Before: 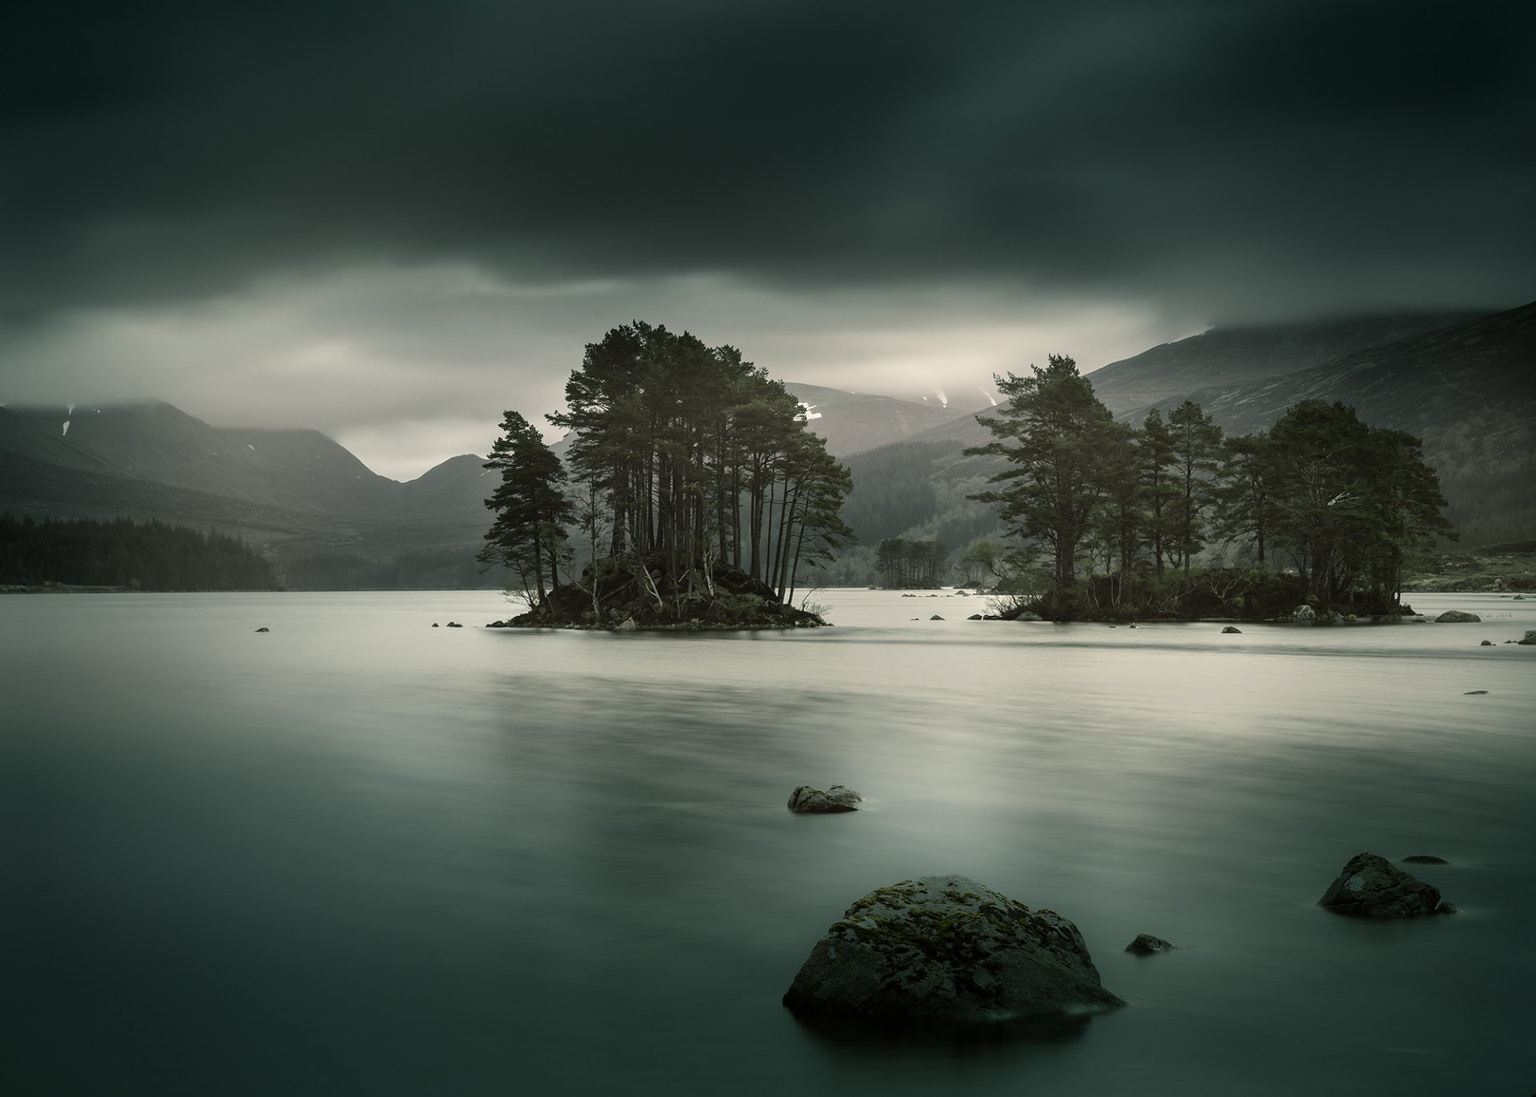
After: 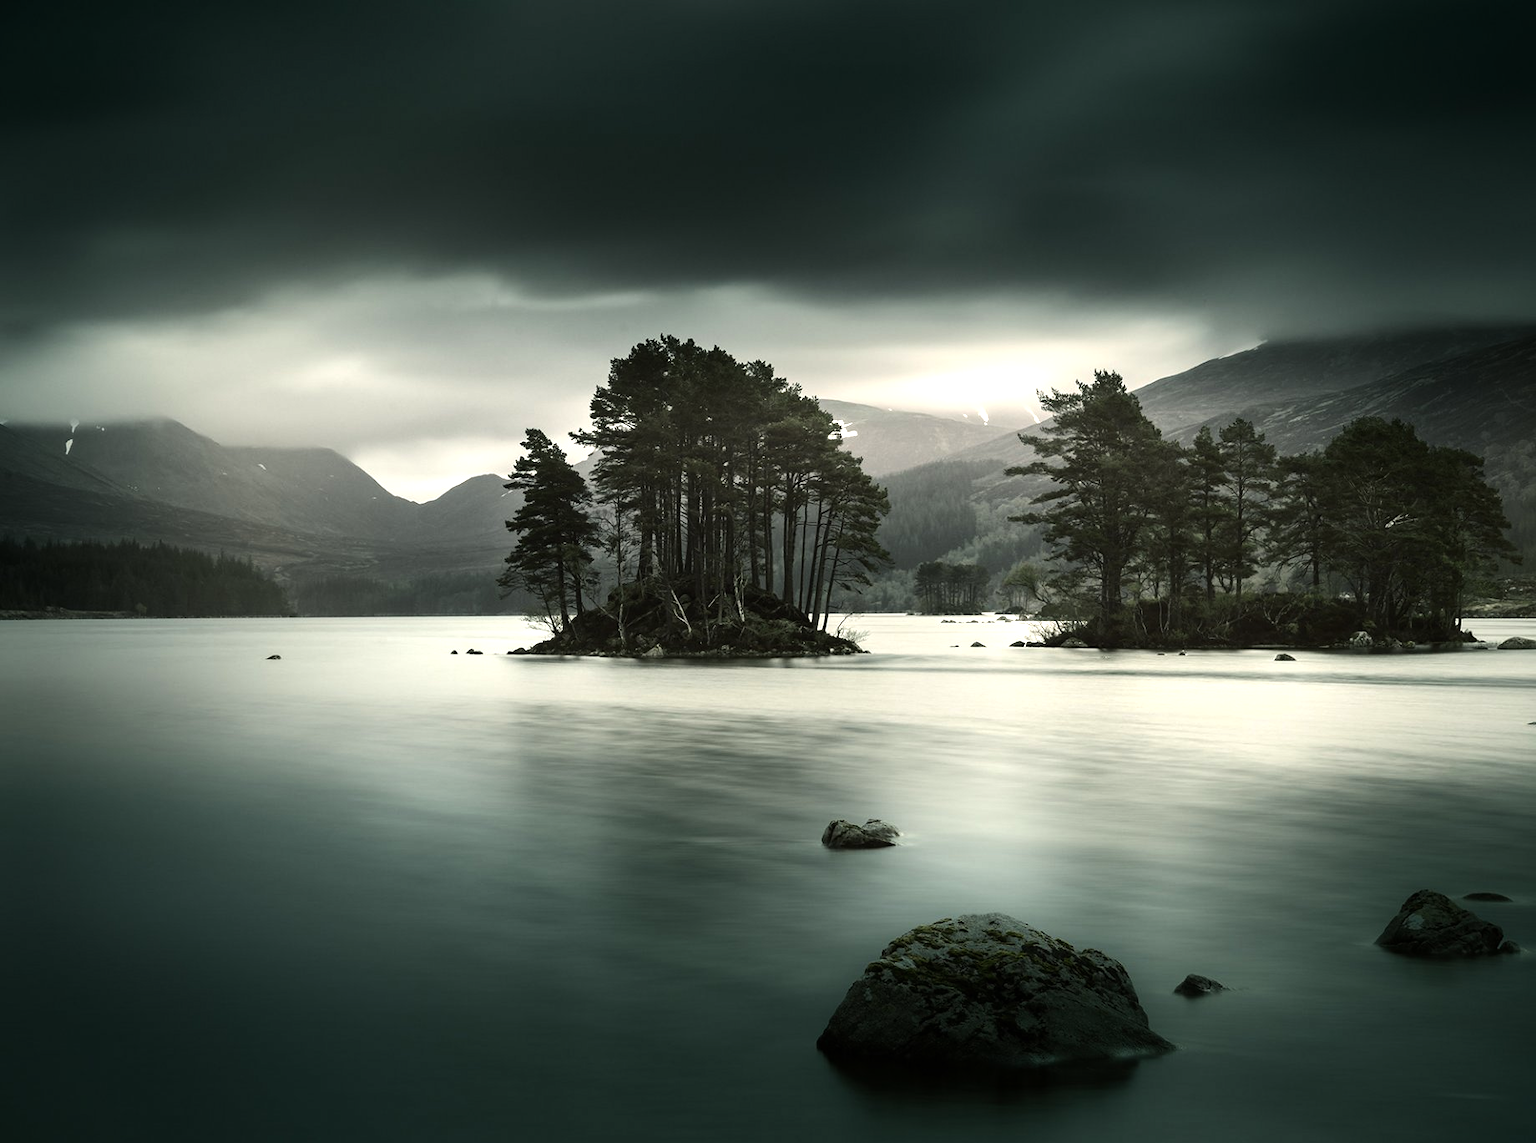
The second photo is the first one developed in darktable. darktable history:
exposure: black level correction 0, exposure 0.2 EV, compensate exposure bias true, compensate highlight preservation false
crop: right 4.126%, bottom 0.031%
tone equalizer: -8 EV -0.75 EV, -7 EV -0.7 EV, -6 EV -0.6 EV, -5 EV -0.4 EV, -3 EV 0.4 EV, -2 EV 0.6 EV, -1 EV 0.7 EV, +0 EV 0.75 EV, edges refinement/feathering 500, mask exposure compensation -1.57 EV, preserve details no
